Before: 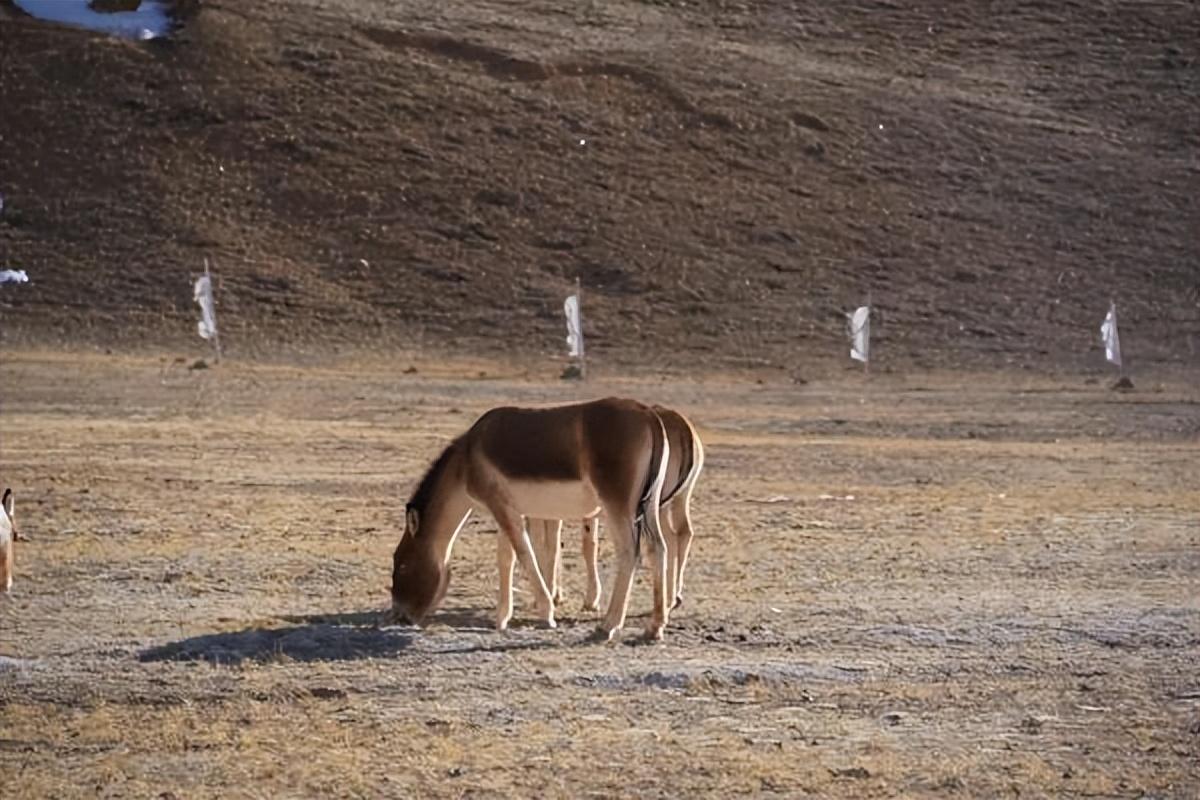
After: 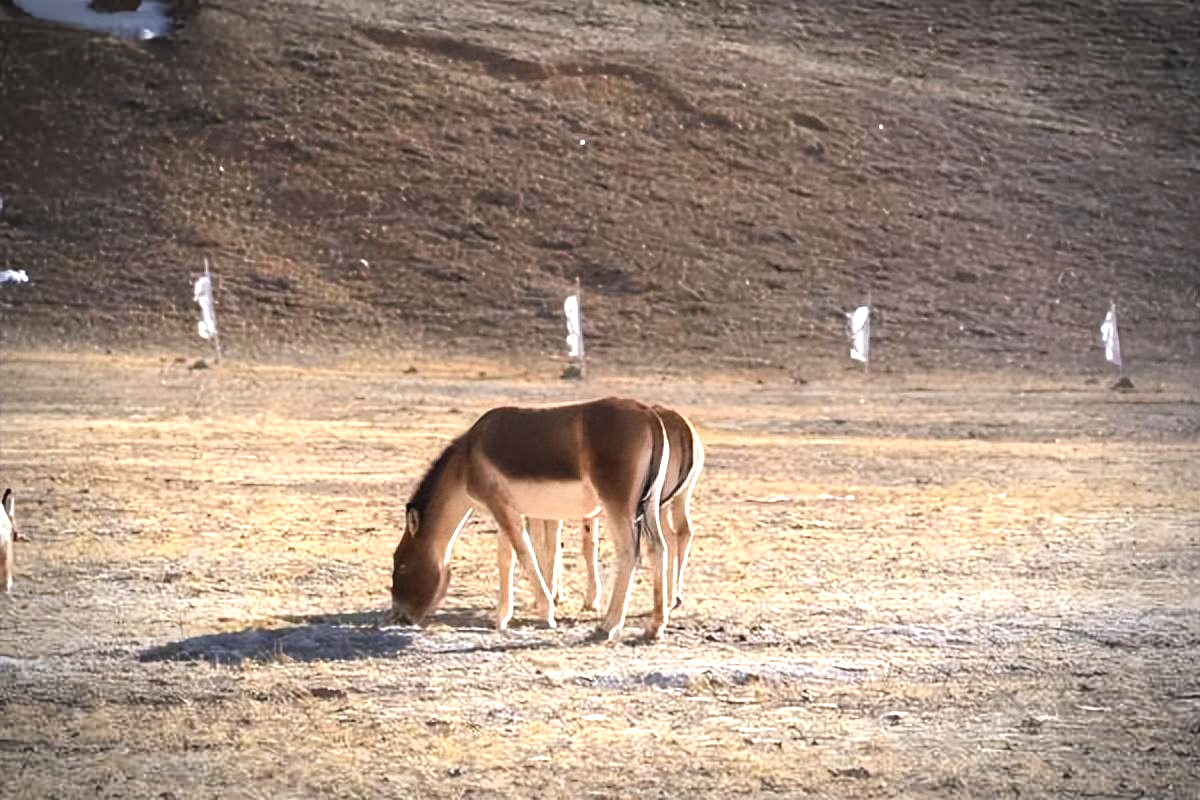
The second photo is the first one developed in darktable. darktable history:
vignetting: automatic ratio true
exposure: black level correction 0, exposure 1.2 EV, compensate exposure bias true, compensate highlight preservation false
contrast brightness saturation: contrast -0.02, brightness -0.01, saturation 0.03
